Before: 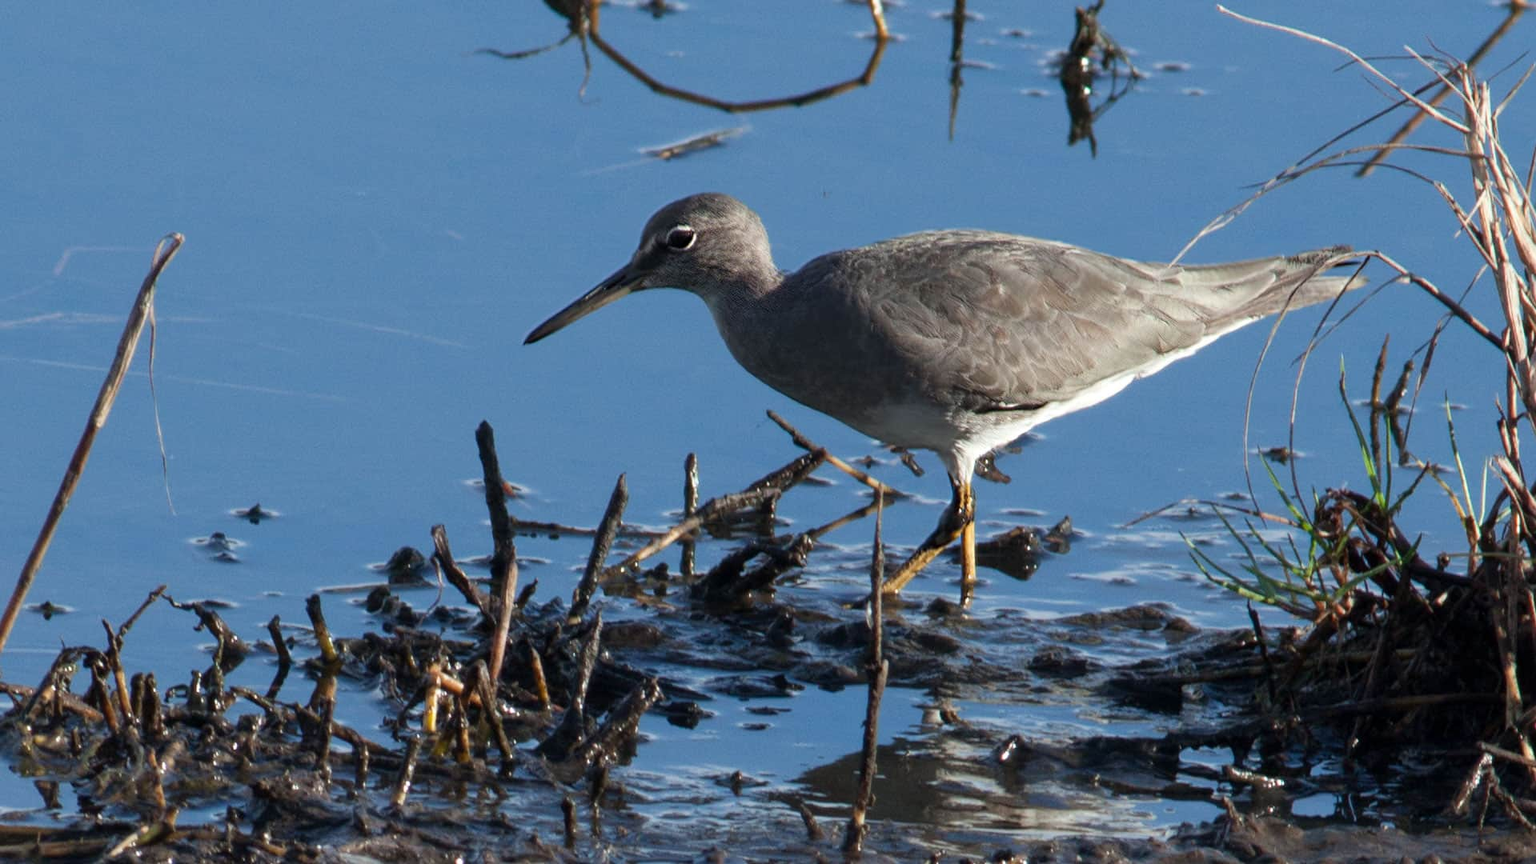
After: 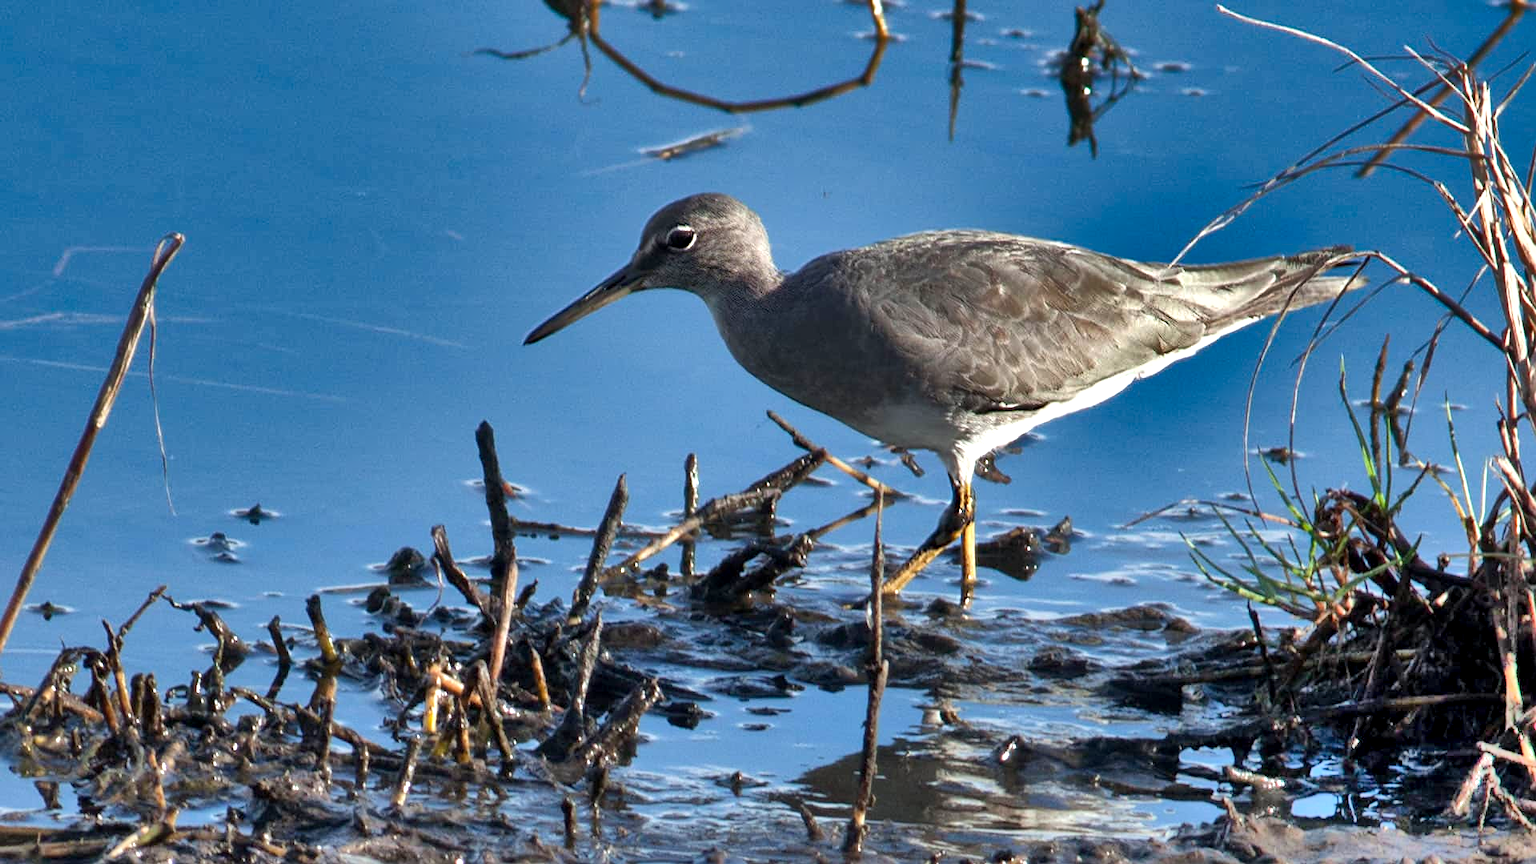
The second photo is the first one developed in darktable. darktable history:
sharpen: amount 0.2
exposure: black level correction 0.001, exposure 0.675 EV, compensate highlight preservation false
shadows and highlights: radius 123.98, shadows 100, white point adjustment -3, highlights -100, highlights color adjustment 89.84%, soften with gaussian
